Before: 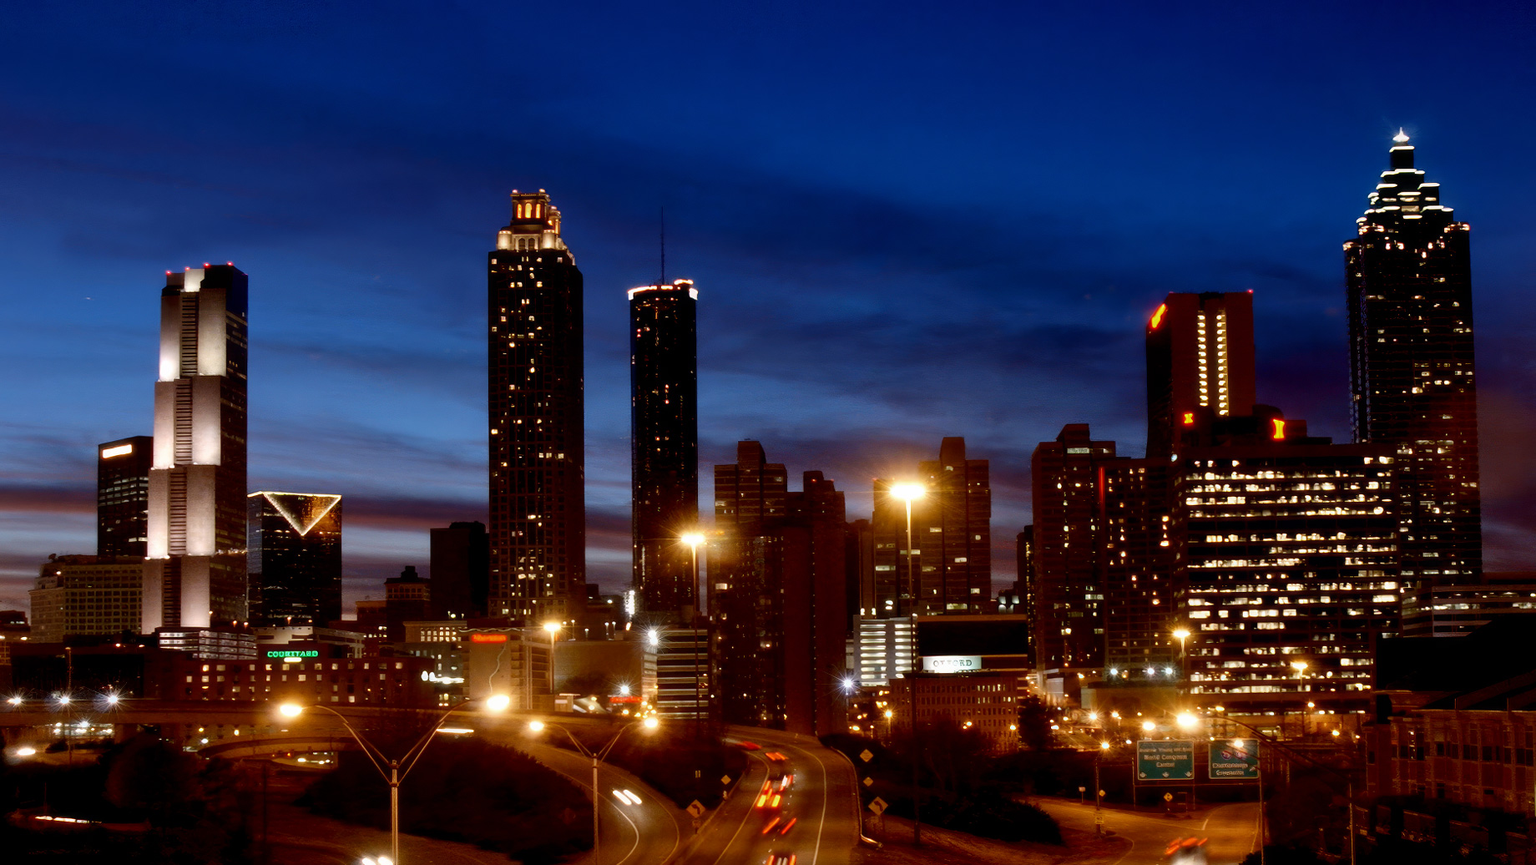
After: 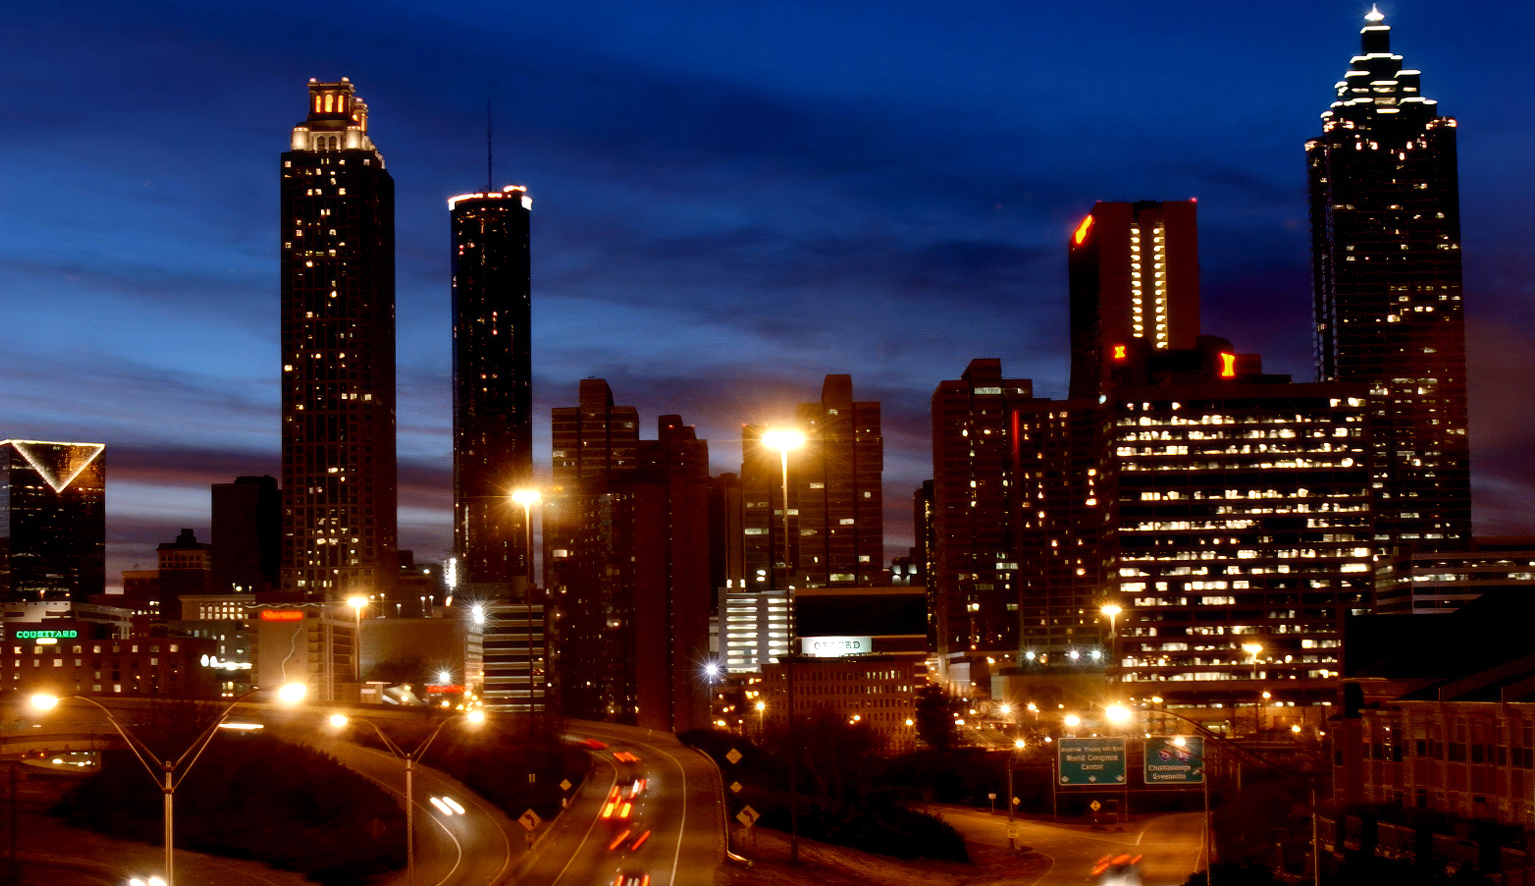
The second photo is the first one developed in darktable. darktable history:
crop: left 16.537%, top 14.392%
exposure: exposure 0.202 EV, compensate exposure bias true, compensate highlight preservation false
